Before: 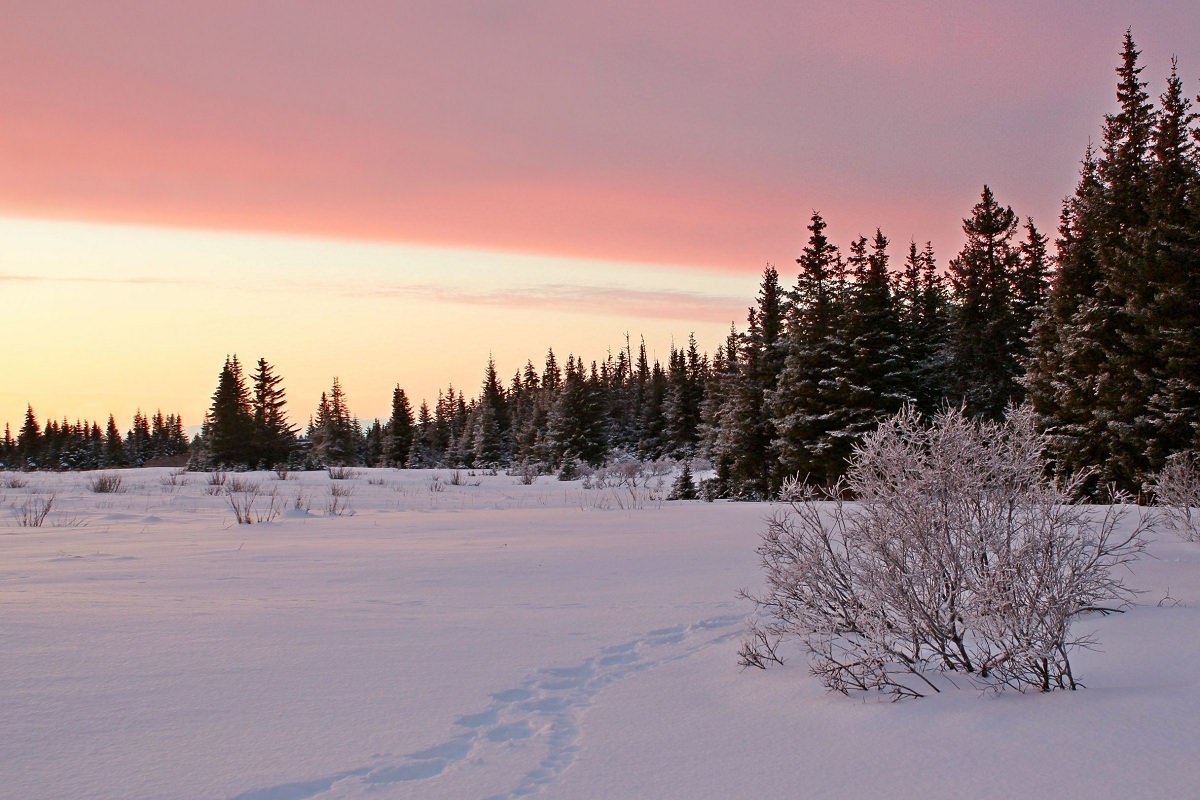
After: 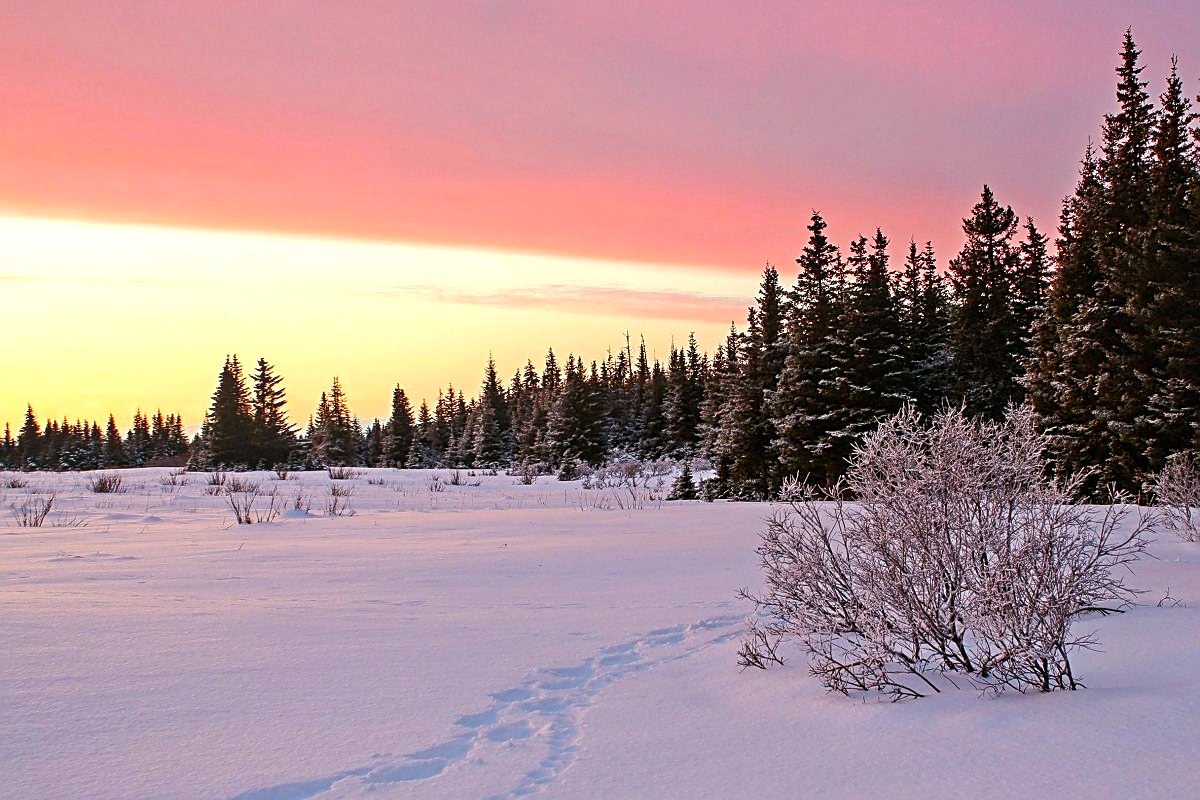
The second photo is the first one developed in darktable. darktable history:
tone equalizer: -8 EV -0.417 EV, -7 EV -0.389 EV, -6 EV -0.333 EV, -5 EV -0.222 EV, -3 EV 0.222 EV, -2 EV 0.333 EV, -1 EV 0.389 EV, +0 EV 0.417 EV, edges refinement/feathering 500, mask exposure compensation -1.57 EV, preserve details no
local contrast: on, module defaults
color balance rgb: linear chroma grading › global chroma 15%, perceptual saturation grading › global saturation 30%
sharpen: on, module defaults
